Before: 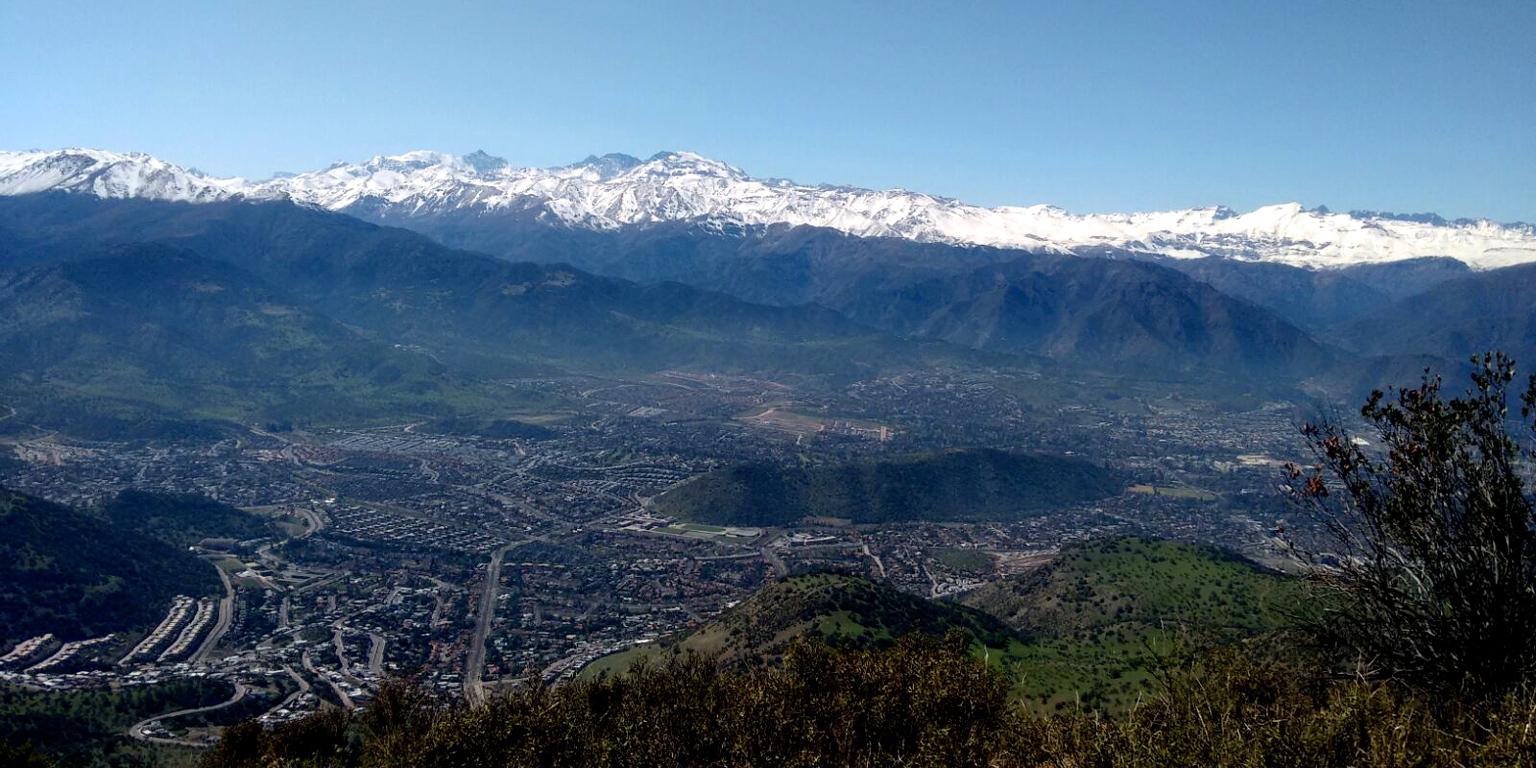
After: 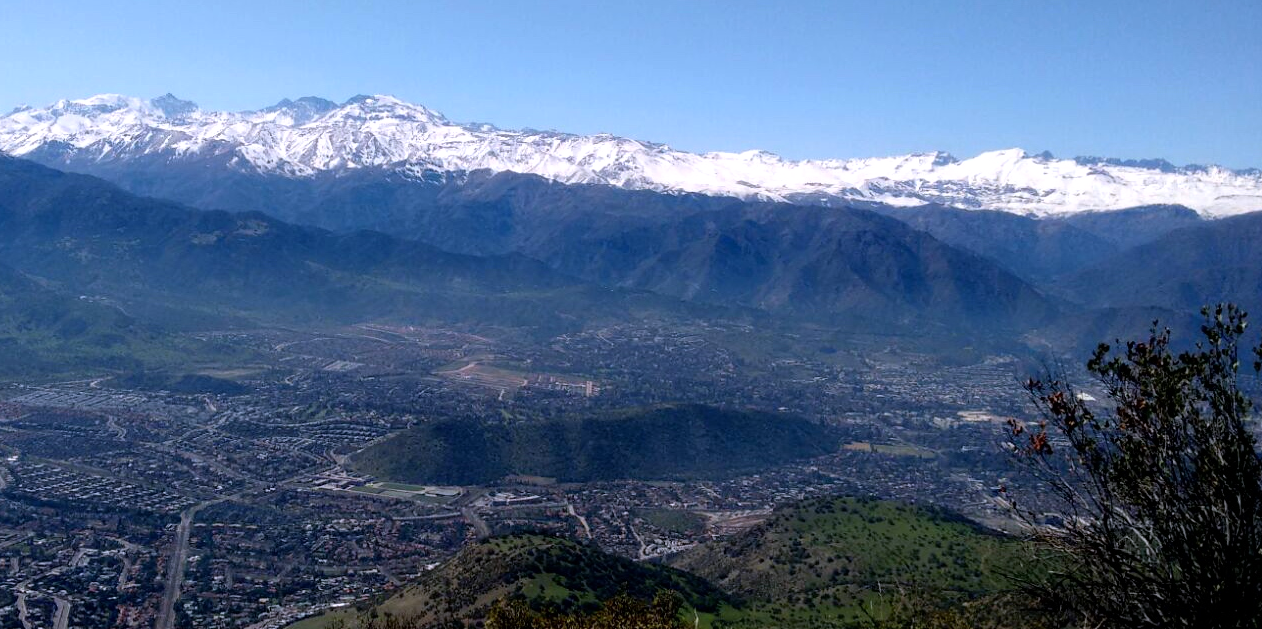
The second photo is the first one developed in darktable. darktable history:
white balance: red 1.004, blue 1.096
crop and rotate: left 20.74%, top 7.912%, right 0.375%, bottom 13.378%
